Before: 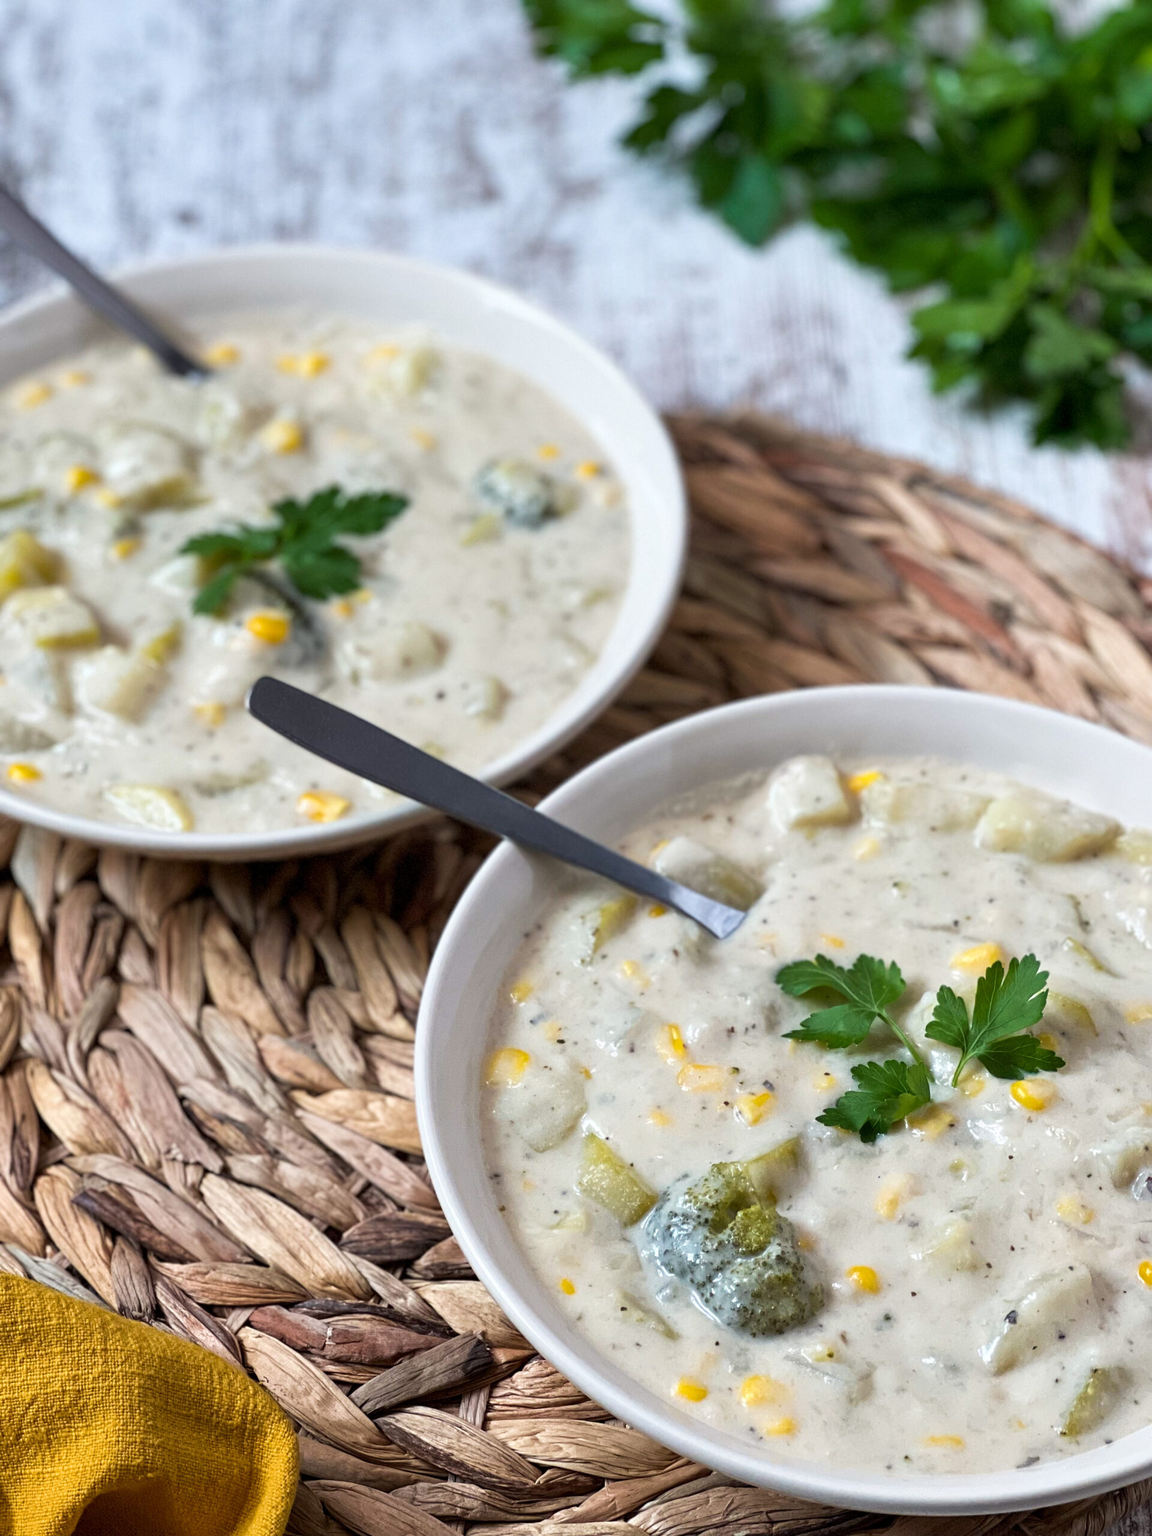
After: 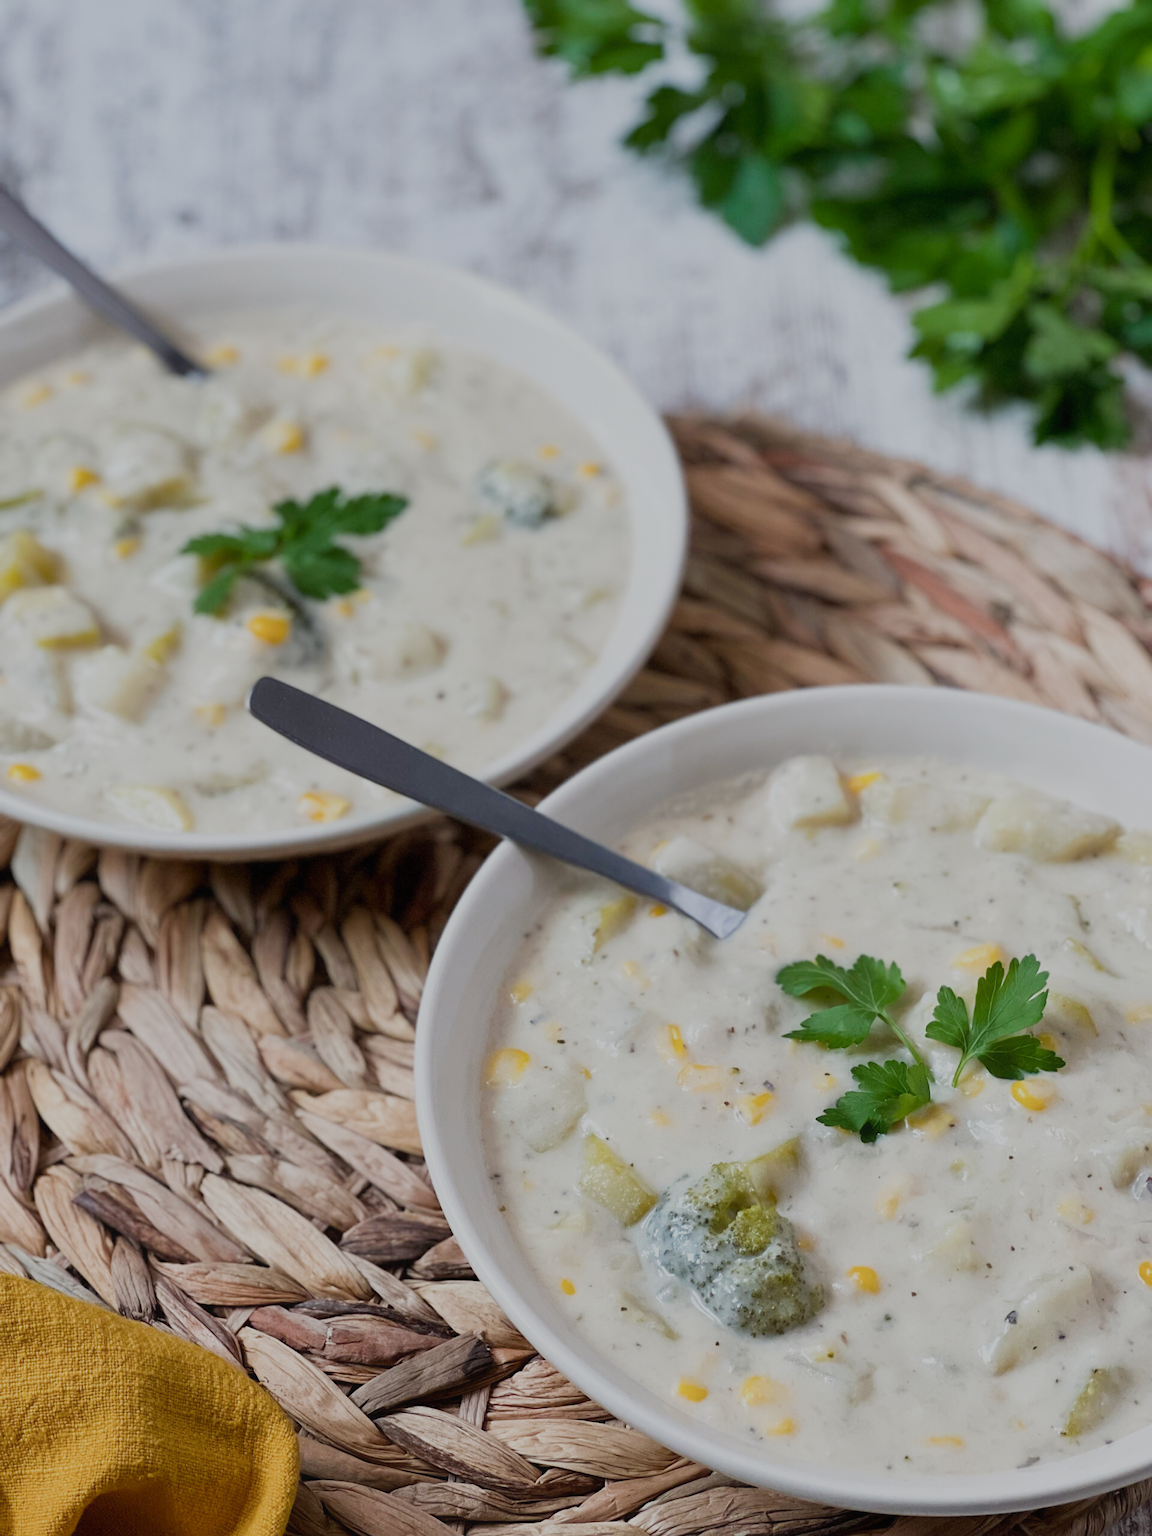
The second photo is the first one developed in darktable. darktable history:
sharpen: amount 0.2
sigmoid: contrast 1.05, skew -0.15
contrast equalizer: octaves 7, y [[0.502, 0.505, 0.512, 0.529, 0.564, 0.588], [0.5 ×6], [0.502, 0.505, 0.512, 0.529, 0.564, 0.588], [0, 0.001, 0.001, 0.004, 0.008, 0.011], [0, 0.001, 0.001, 0.004, 0.008, 0.011]], mix -1
